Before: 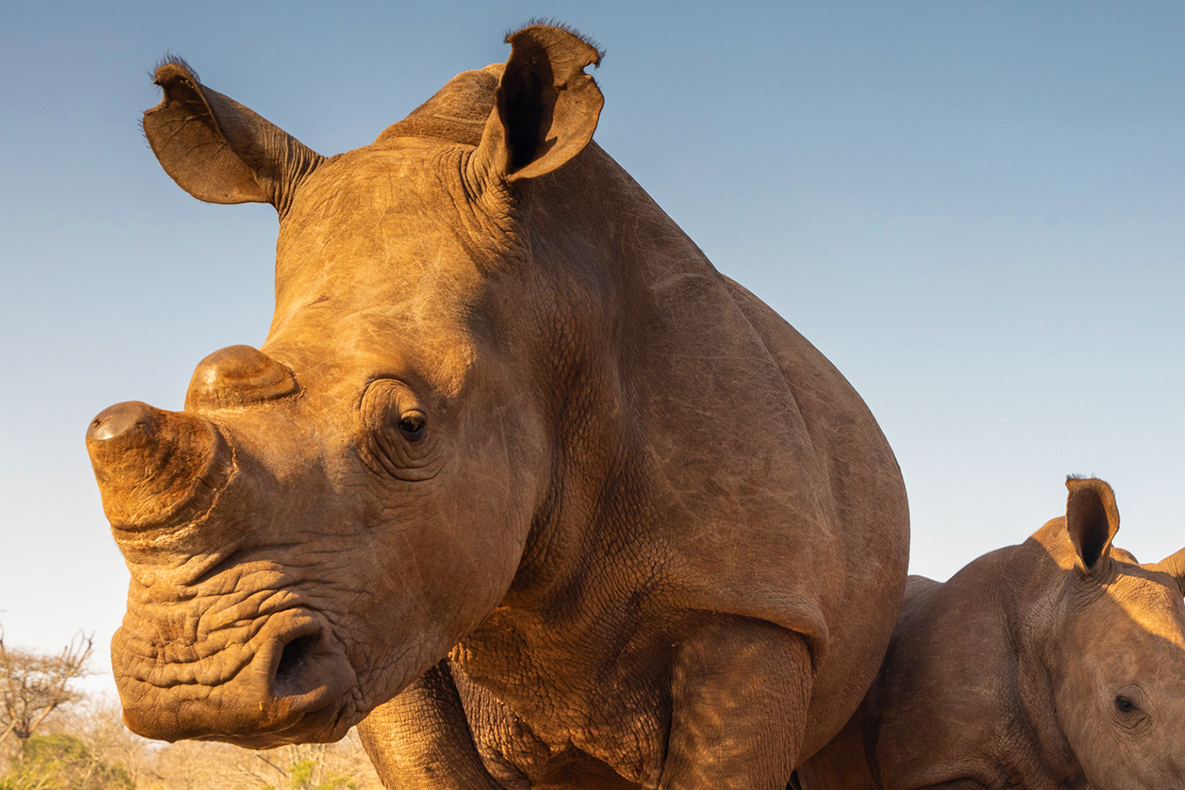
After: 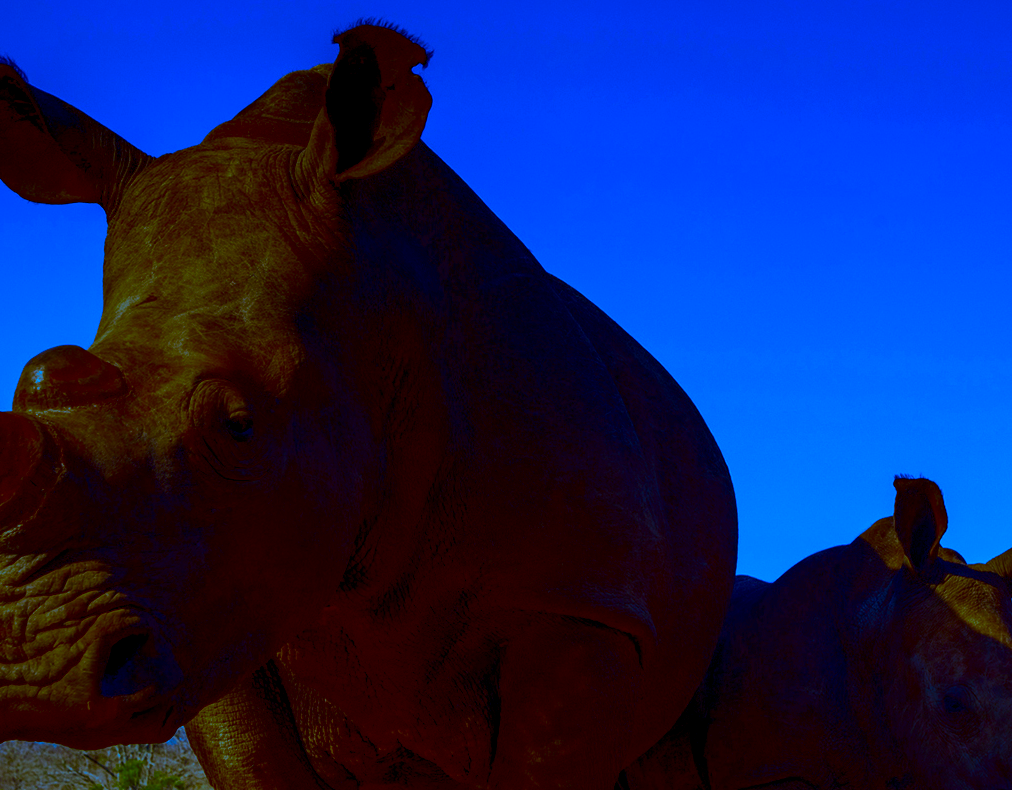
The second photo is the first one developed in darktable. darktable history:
local contrast: shadows 94%
crop and rotate: left 14.584%
exposure: black level correction 0.009, exposure -0.637 EV, compensate highlight preservation false
tone equalizer: -8 EV 0.06 EV, smoothing diameter 25%, edges refinement/feathering 10, preserve details guided filter
contrast brightness saturation: brightness -1, saturation 1
base curve: curves: ch0 [(0, 0) (0.472, 0.508) (1, 1)]
white balance: red 0.766, blue 1.537
